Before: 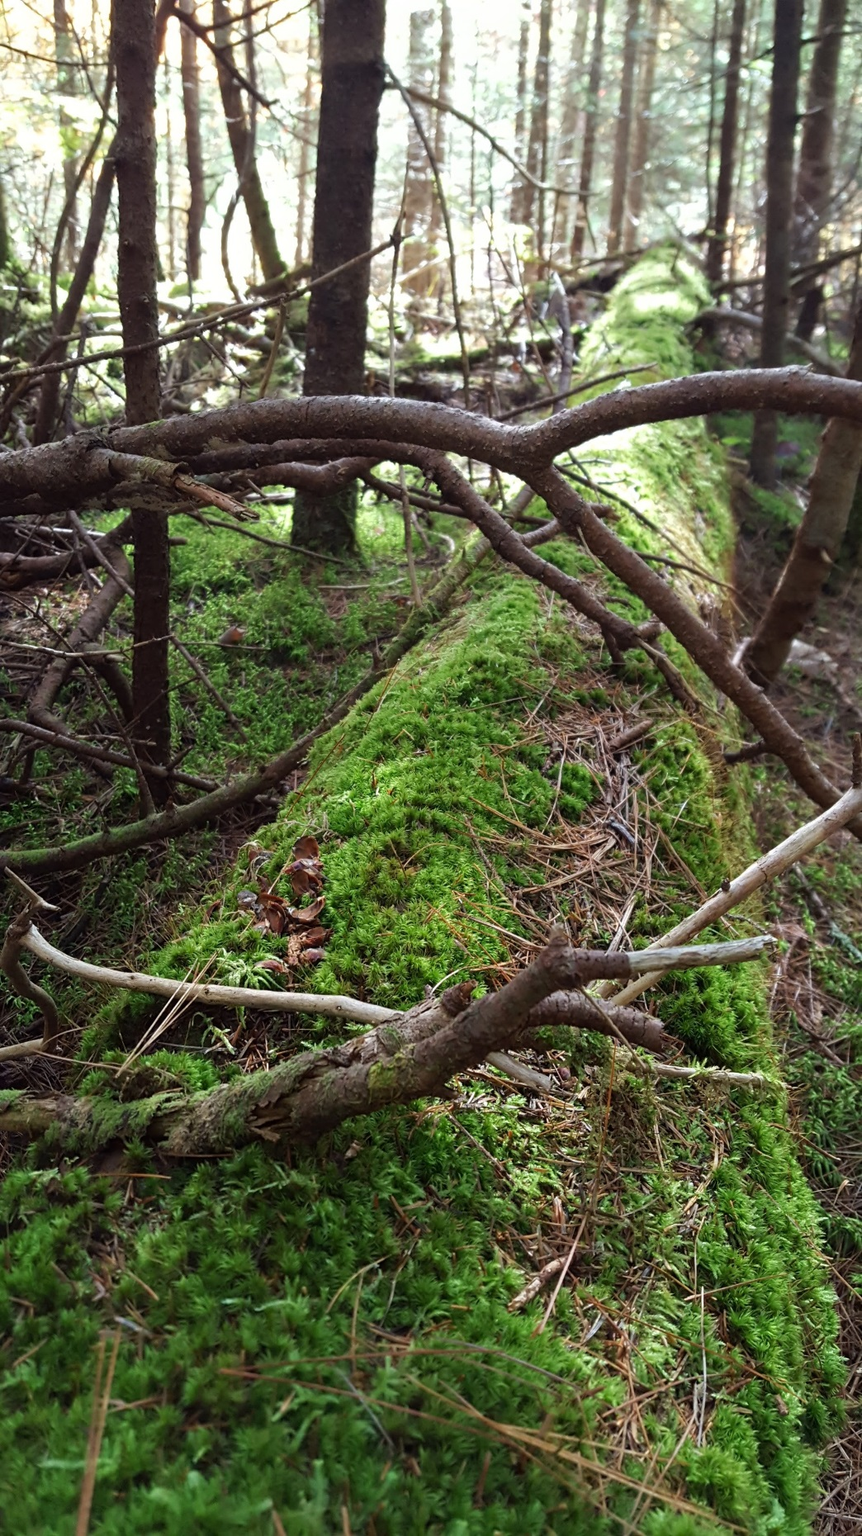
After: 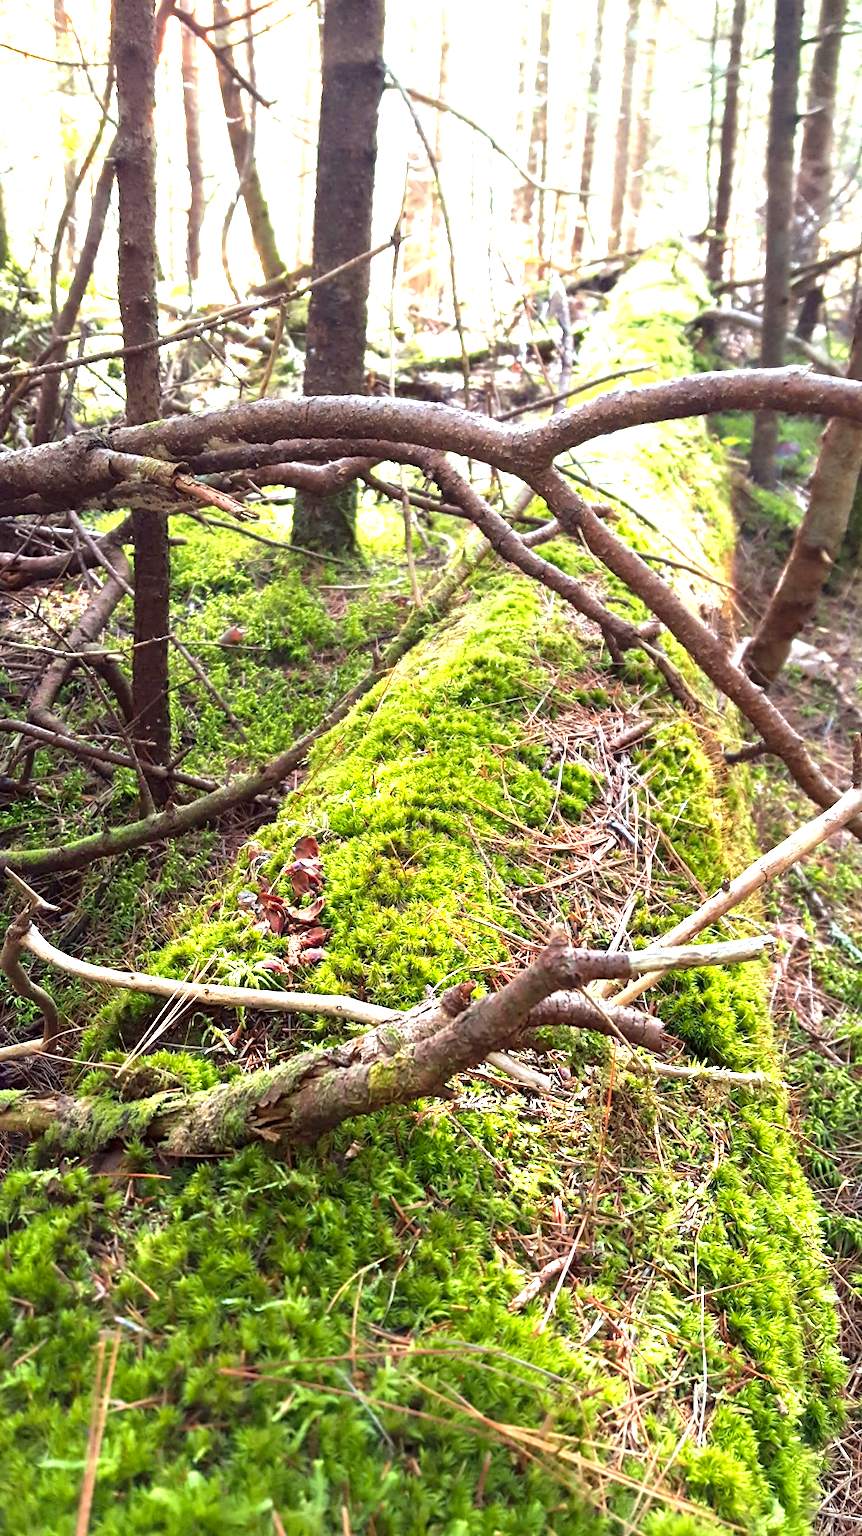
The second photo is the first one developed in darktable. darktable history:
white balance: emerald 1
color zones: curves: ch1 [(0.235, 0.558) (0.75, 0.5)]; ch2 [(0.25, 0.462) (0.749, 0.457)], mix 25.94%
exposure: black level correction 0.001, exposure 1.84 EV, compensate highlight preservation false
